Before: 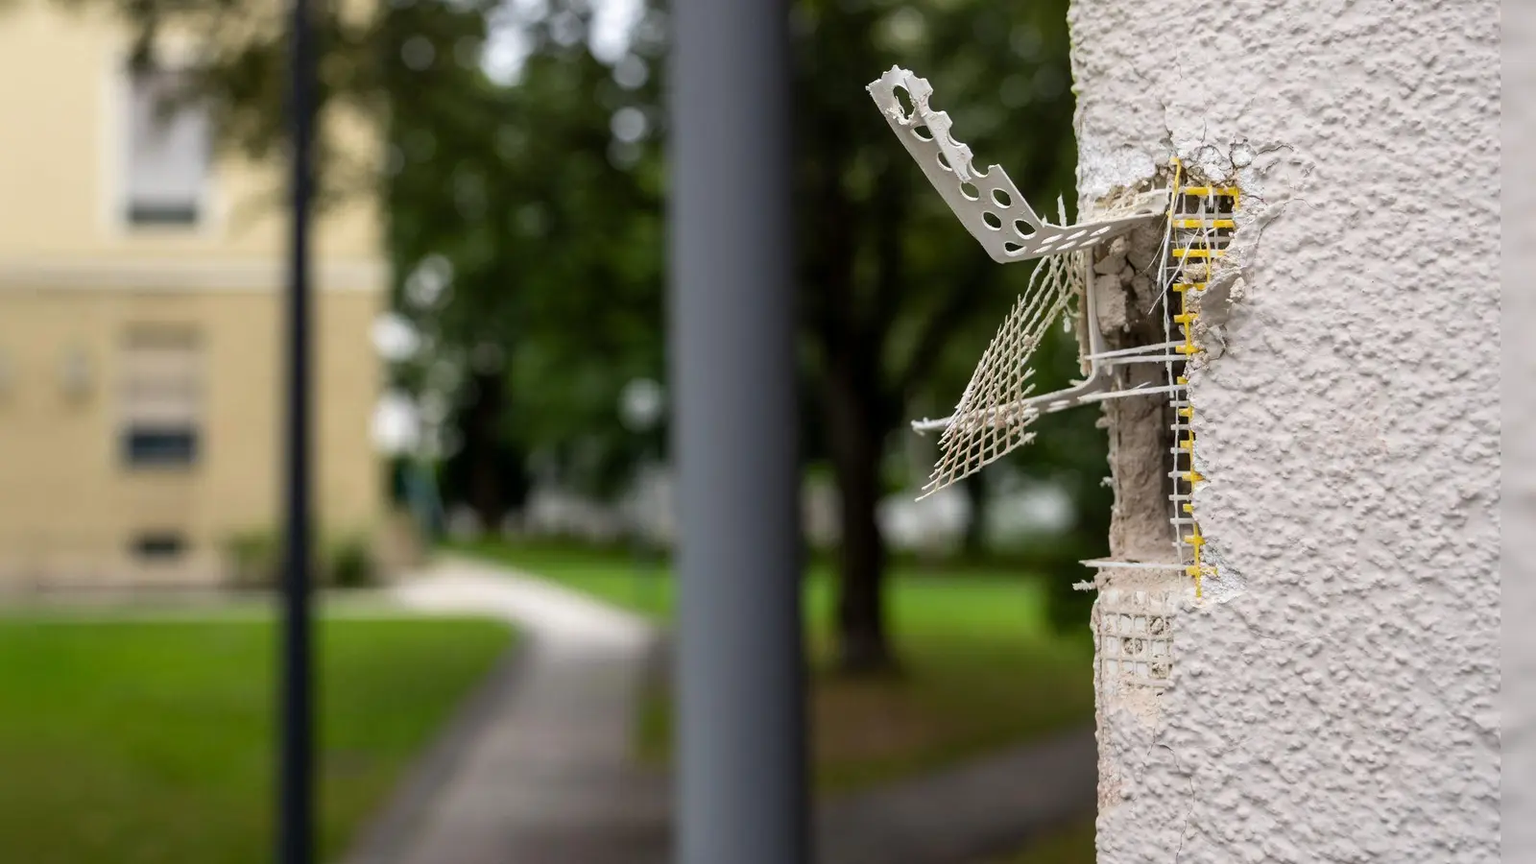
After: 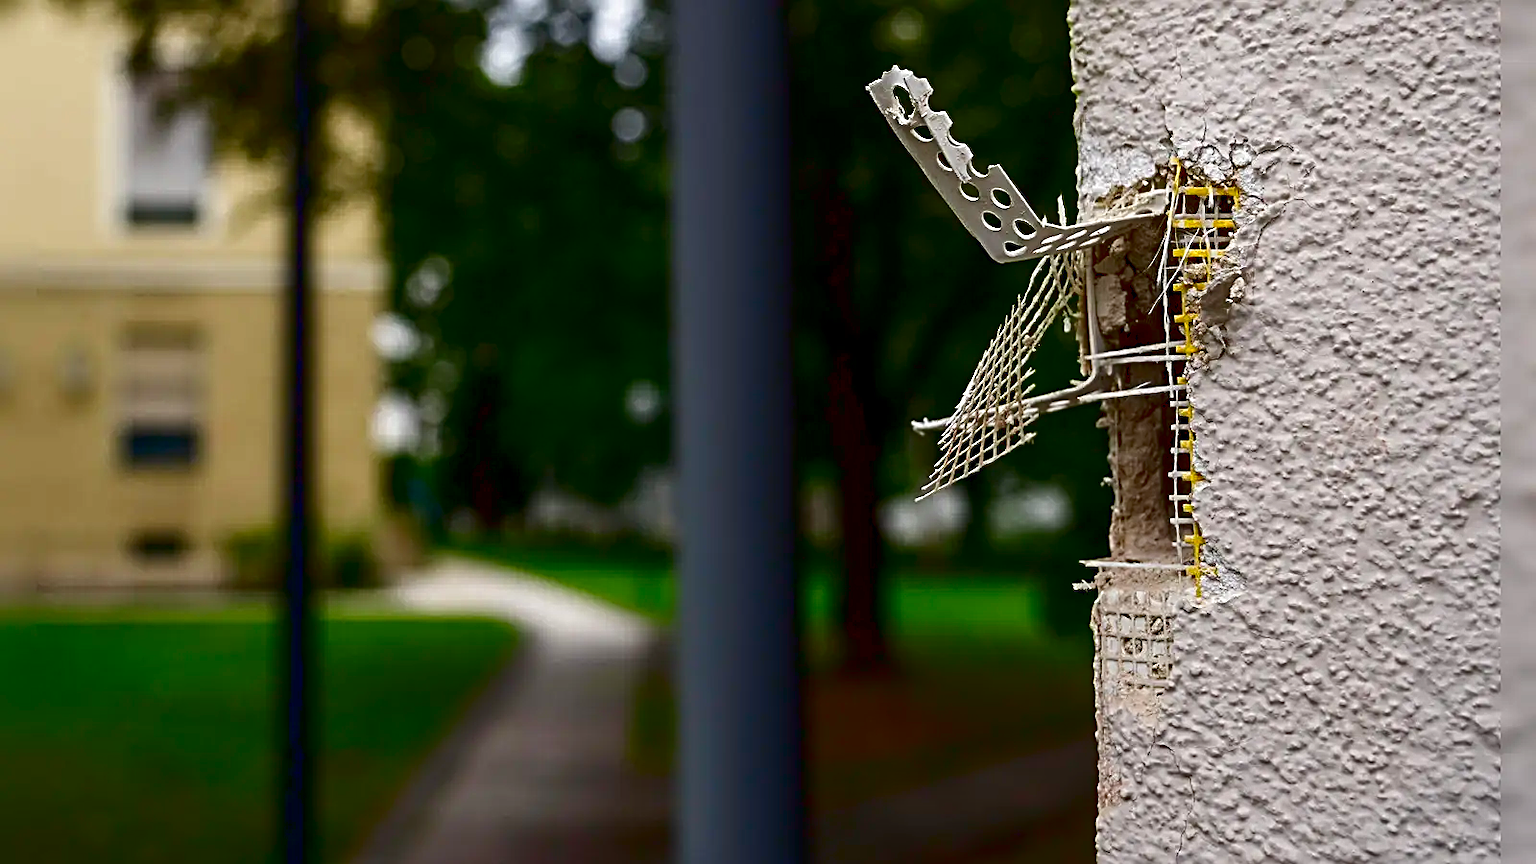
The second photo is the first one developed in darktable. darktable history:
levels: levels [0, 0.445, 1]
sharpen: radius 3.064, amount 0.775
contrast brightness saturation: contrast 0.086, brightness -0.601, saturation 0.171
